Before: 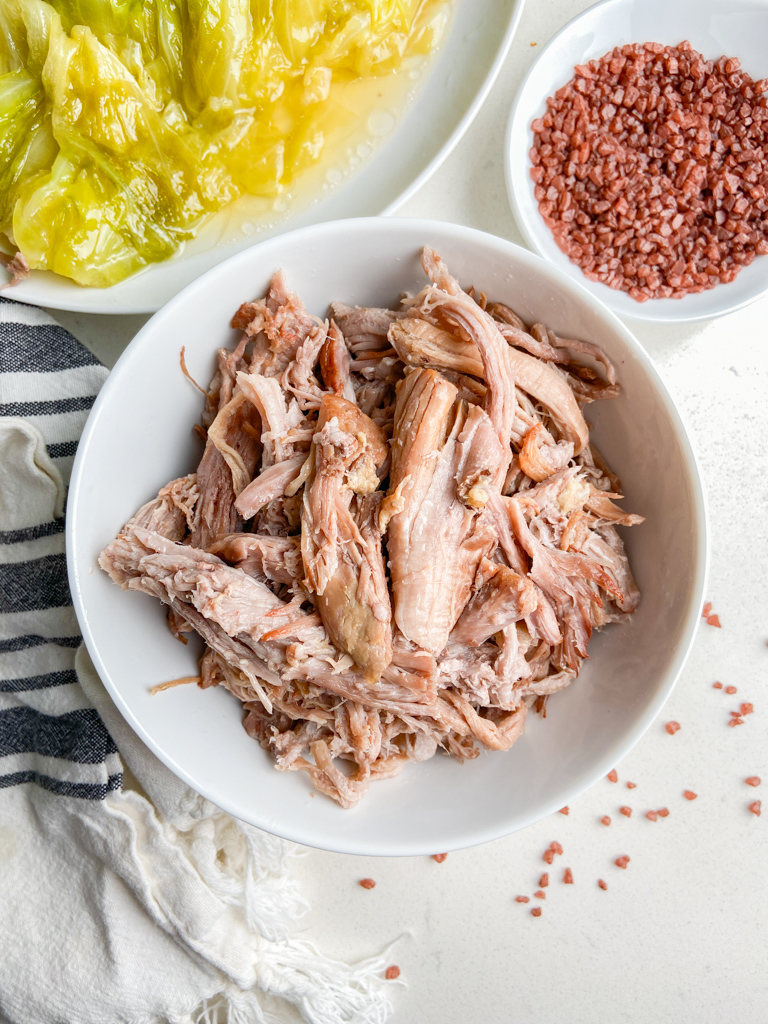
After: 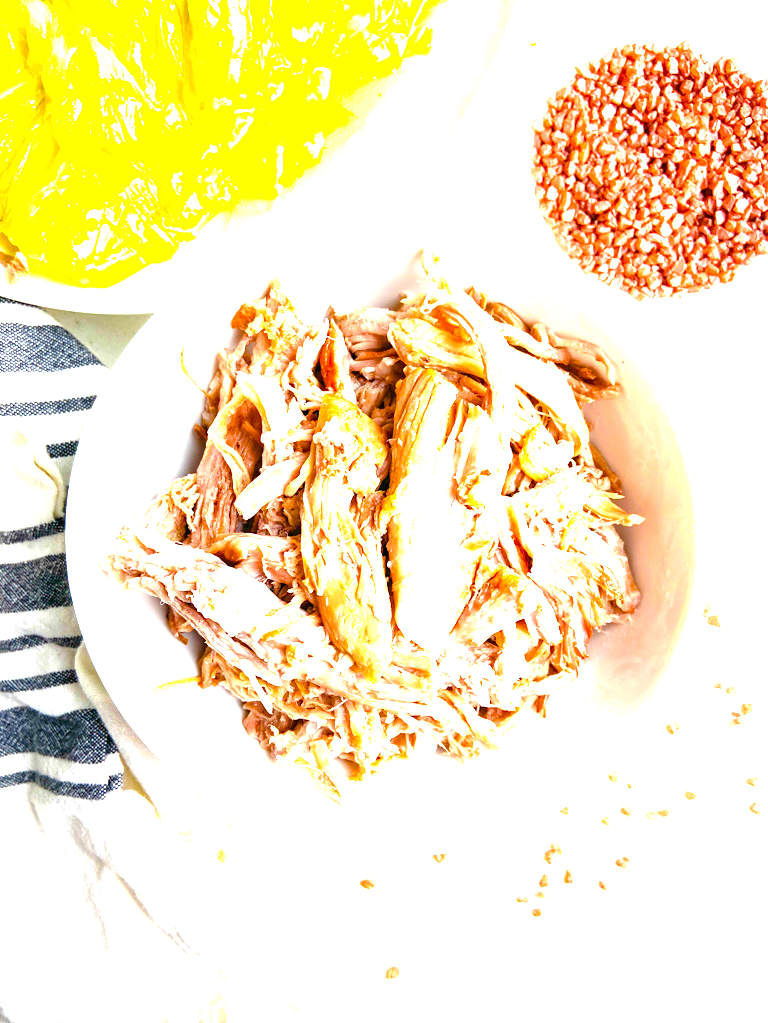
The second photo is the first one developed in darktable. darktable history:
crop: bottom 0.055%
exposure: exposure 1.995 EV, compensate highlight preservation false
color balance rgb: highlights gain › luminance 14.671%, linear chroma grading › shadows 10.235%, linear chroma grading › highlights 9.687%, linear chroma grading › global chroma 14.612%, linear chroma grading › mid-tones 14.992%, perceptual saturation grading › global saturation 14.723%
